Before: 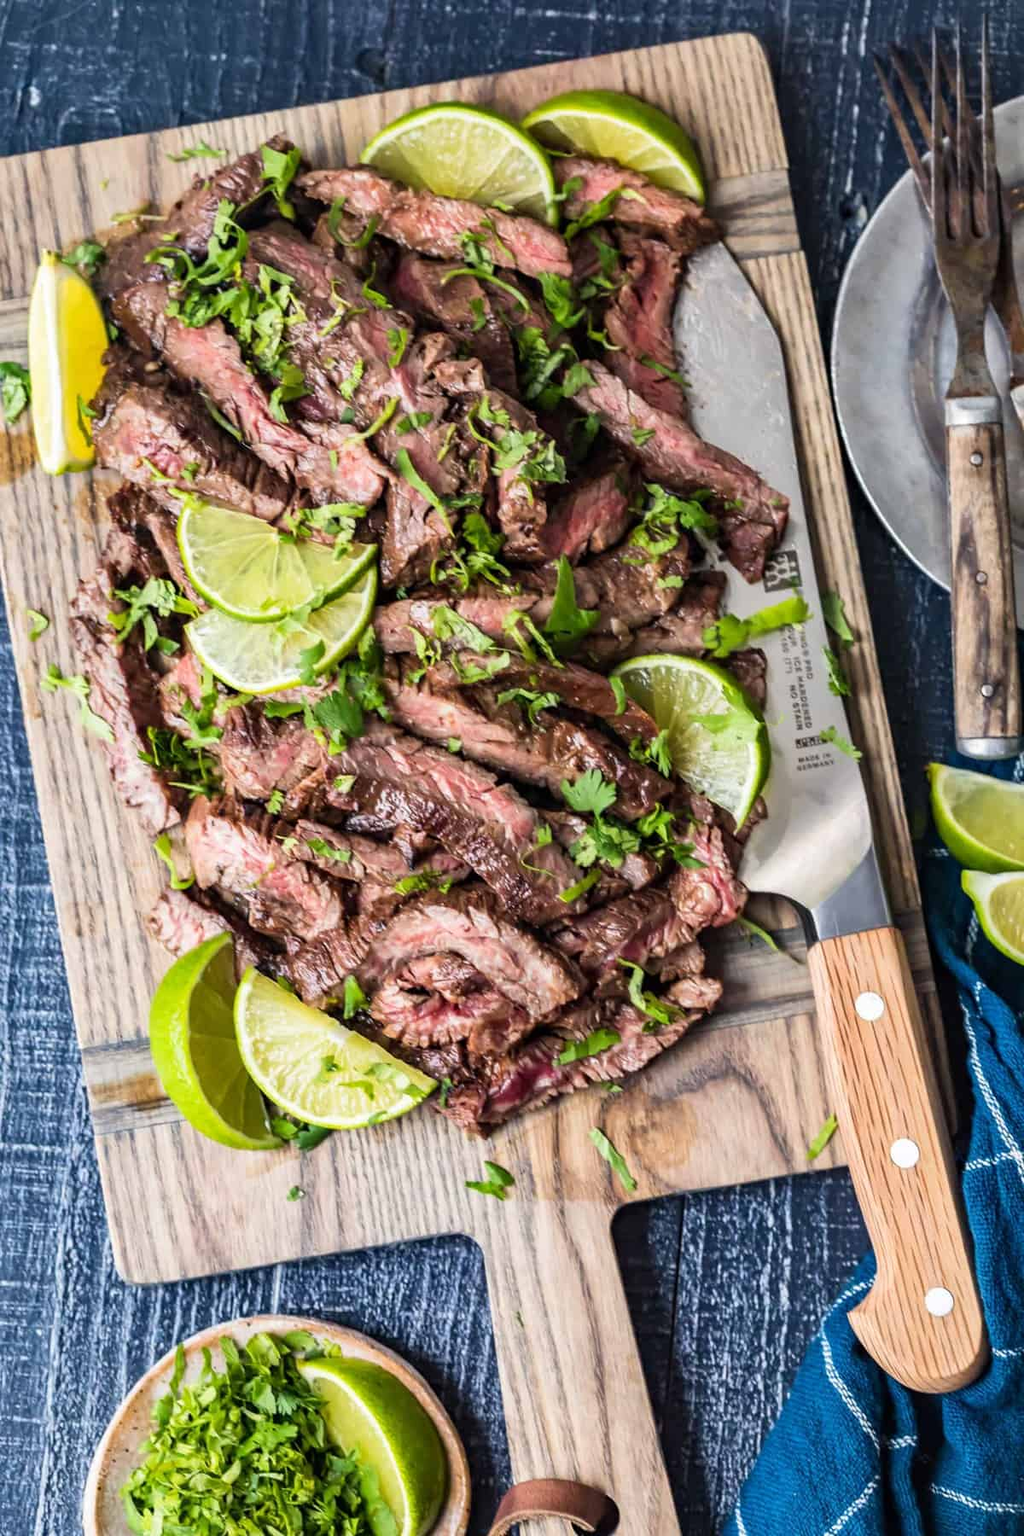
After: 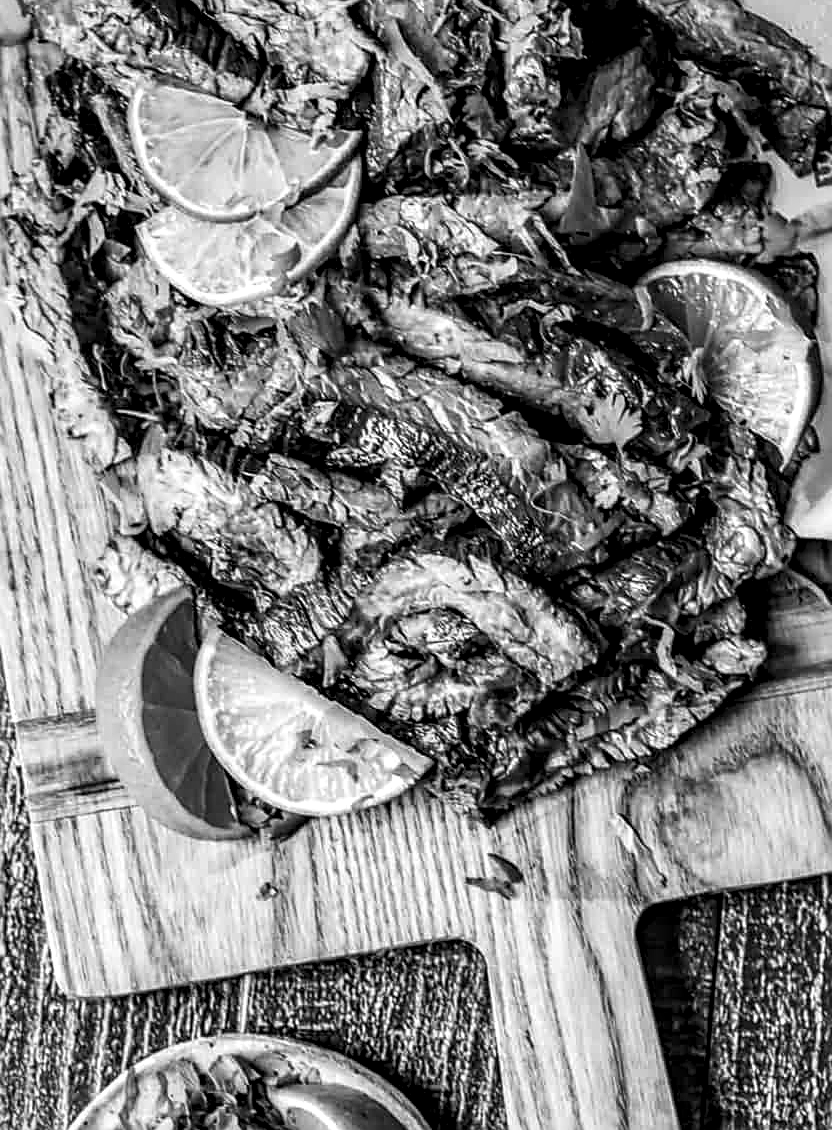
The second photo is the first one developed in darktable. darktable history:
crop: left 6.677%, top 28.168%, right 23.917%, bottom 9.029%
tone equalizer: smoothing diameter 24.8%, edges refinement/feathering 9.59, preserve details guided filter
color calibration: output gray [0.267, 0.423, 0.261, 0], illuminant custom, x 0.371, y 0.382, temperature 4282.15 K
contrast brightness saturation: contrast 0.095, saturation -0.368
velvia: on, module defaults
sharpen: amount 0.586
local contrast: highlights 21%, shadows 70%, detail 170%
